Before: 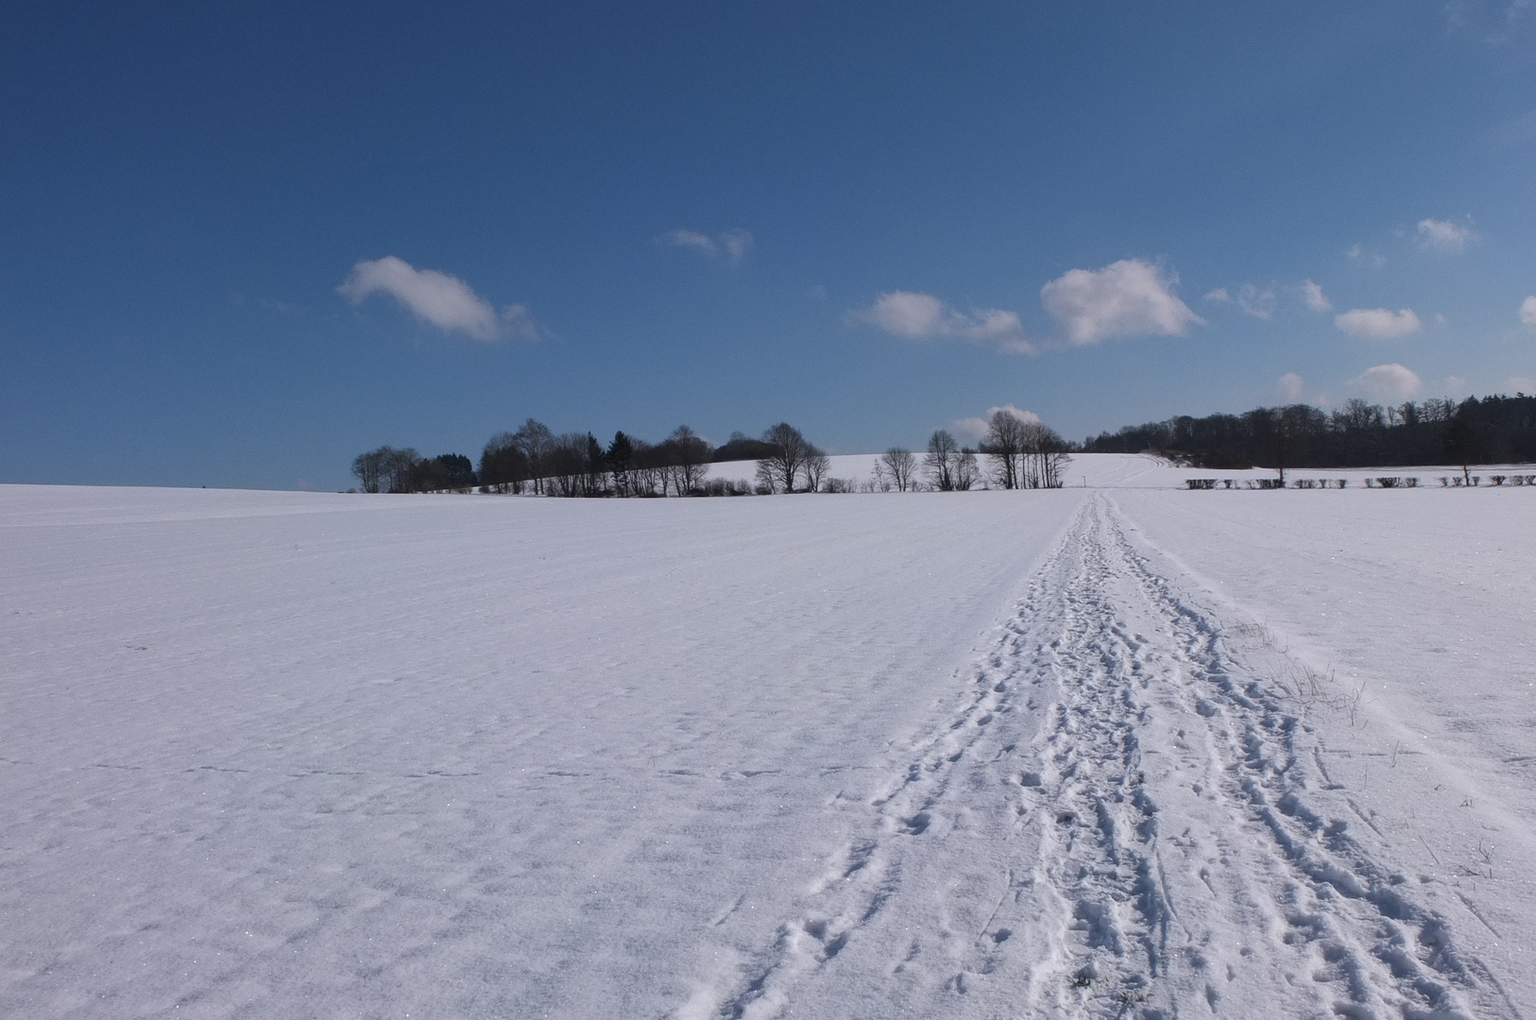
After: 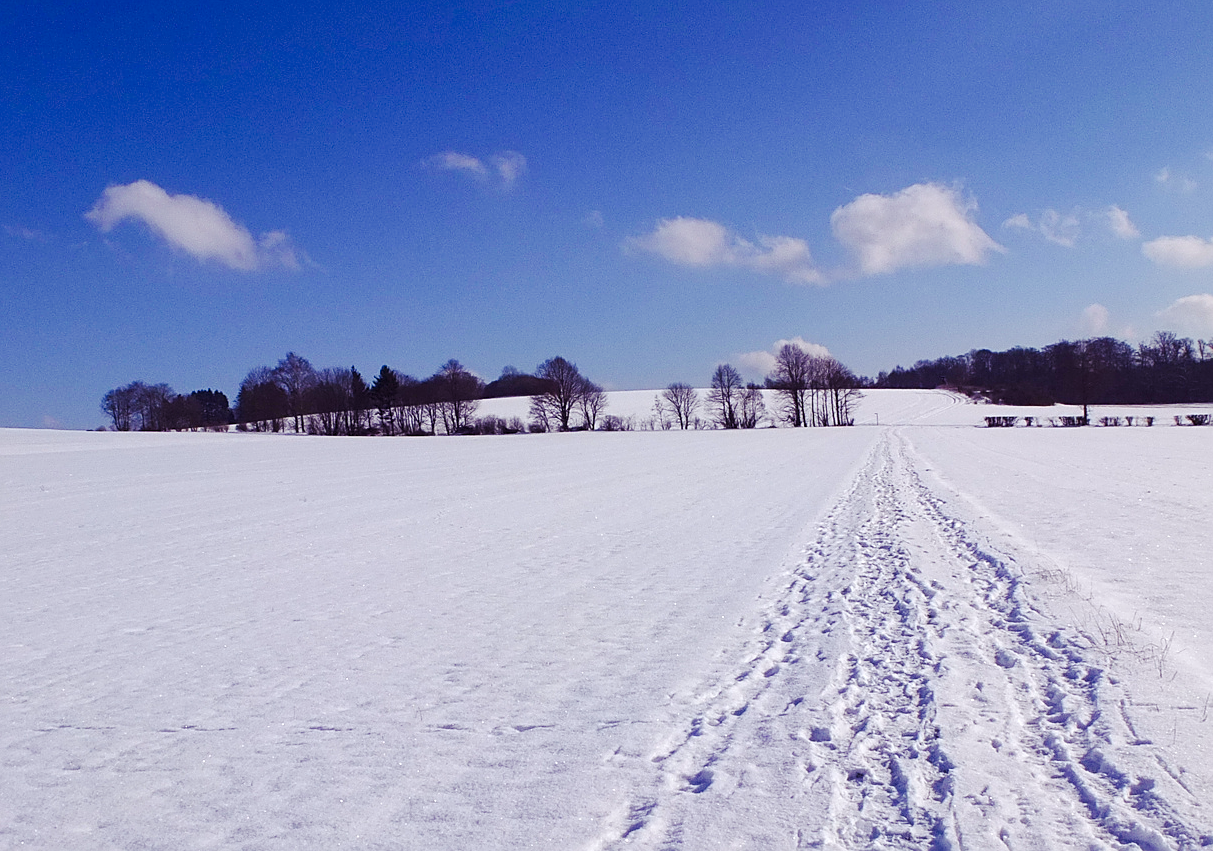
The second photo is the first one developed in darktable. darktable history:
crop: left 16.714%, top 8.492%, right 8.628%, bottom 12.643%
tone curve: curves: ch0 [(0, 0) (0.239, 0.248) (0.508, 0.606) (0.828, 0.878) (1, 1)]; ch1 [(0, 0) (0.401, 0.42) (0.442, 0.47) (0.492, 0.498) (0.511, 0.516) (0.555, 0.586) (0.681, 0.739) (1, 1)]; ch2 [(0, 0) (0.411, 0.433) (0.5, 0.504) (0.545, 0.574) (1, 1)], preserve colors none
color balance rgb: shadows lift › luminance -21.311%, shadows lift › chroma 9.145%, shadows lift › hue 285.62°, power › chroma 0.67%, power › hue 60°, perceptual saturation grading › global saturation 20%, perceptual saturation grading › highlights -25.377%, perceptual saturation grading › shadows 50.531%, perceptual brilliance grading › highlights 11.379%, global vibrance 20%
sharpen: on, module defaults
tone equalizer: edges refinement/feathering 500, mask exposure compensation -1.57 EV, preserve details no
